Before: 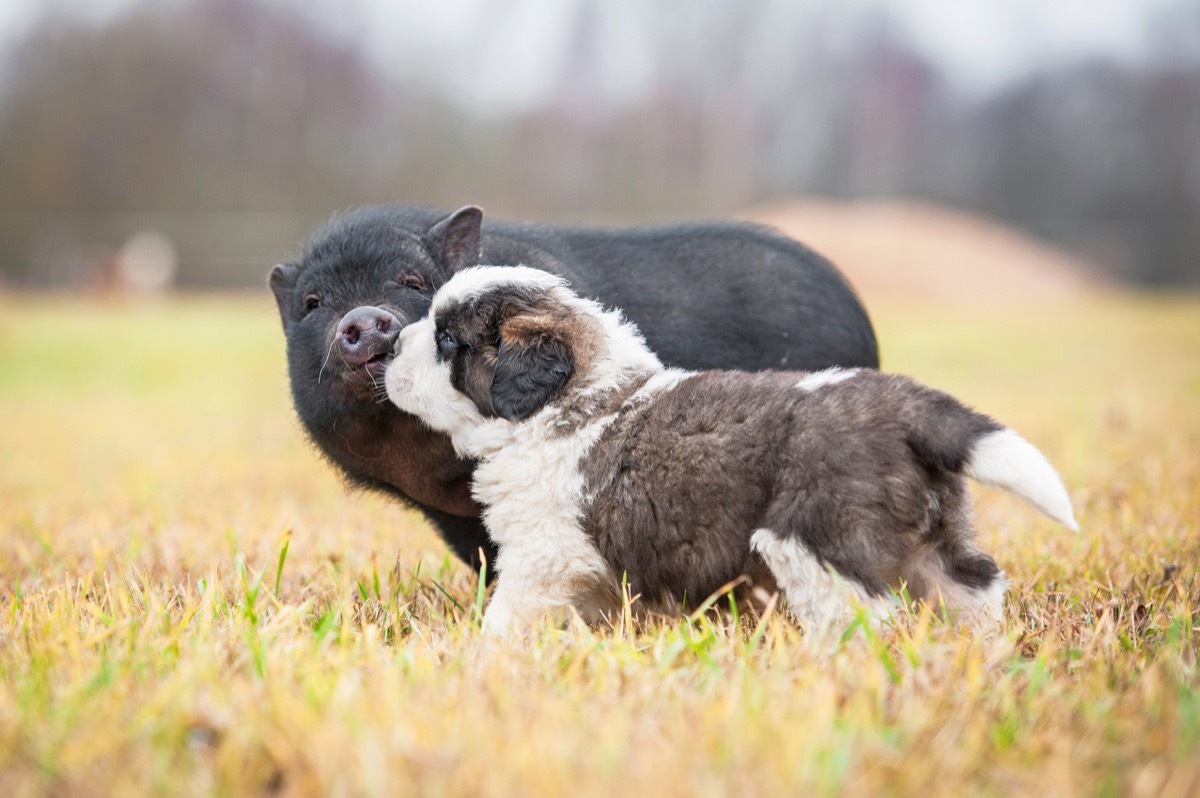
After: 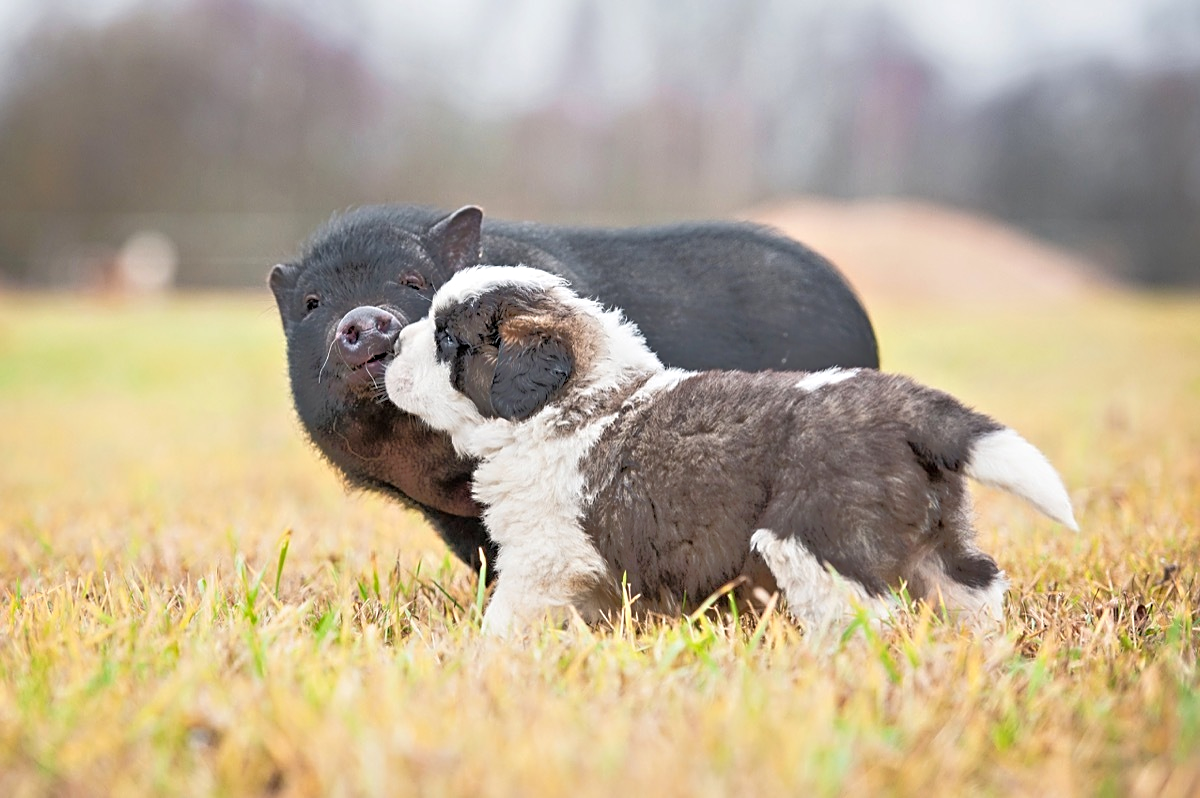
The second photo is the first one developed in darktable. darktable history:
tone equalizer: -8 EV -0.528 EV, -7 EV -0.319 EV, -6 EV -0.083 EV, -5 EV 0.413 EV, -4 EV 0.985 EV, -3 EV 0.791 EV, -2 EV -0.01 EV, -1 EV 0.14 EV, +0 EV -0.012 EV, smoothing 1
sharpen: on, module defaults
